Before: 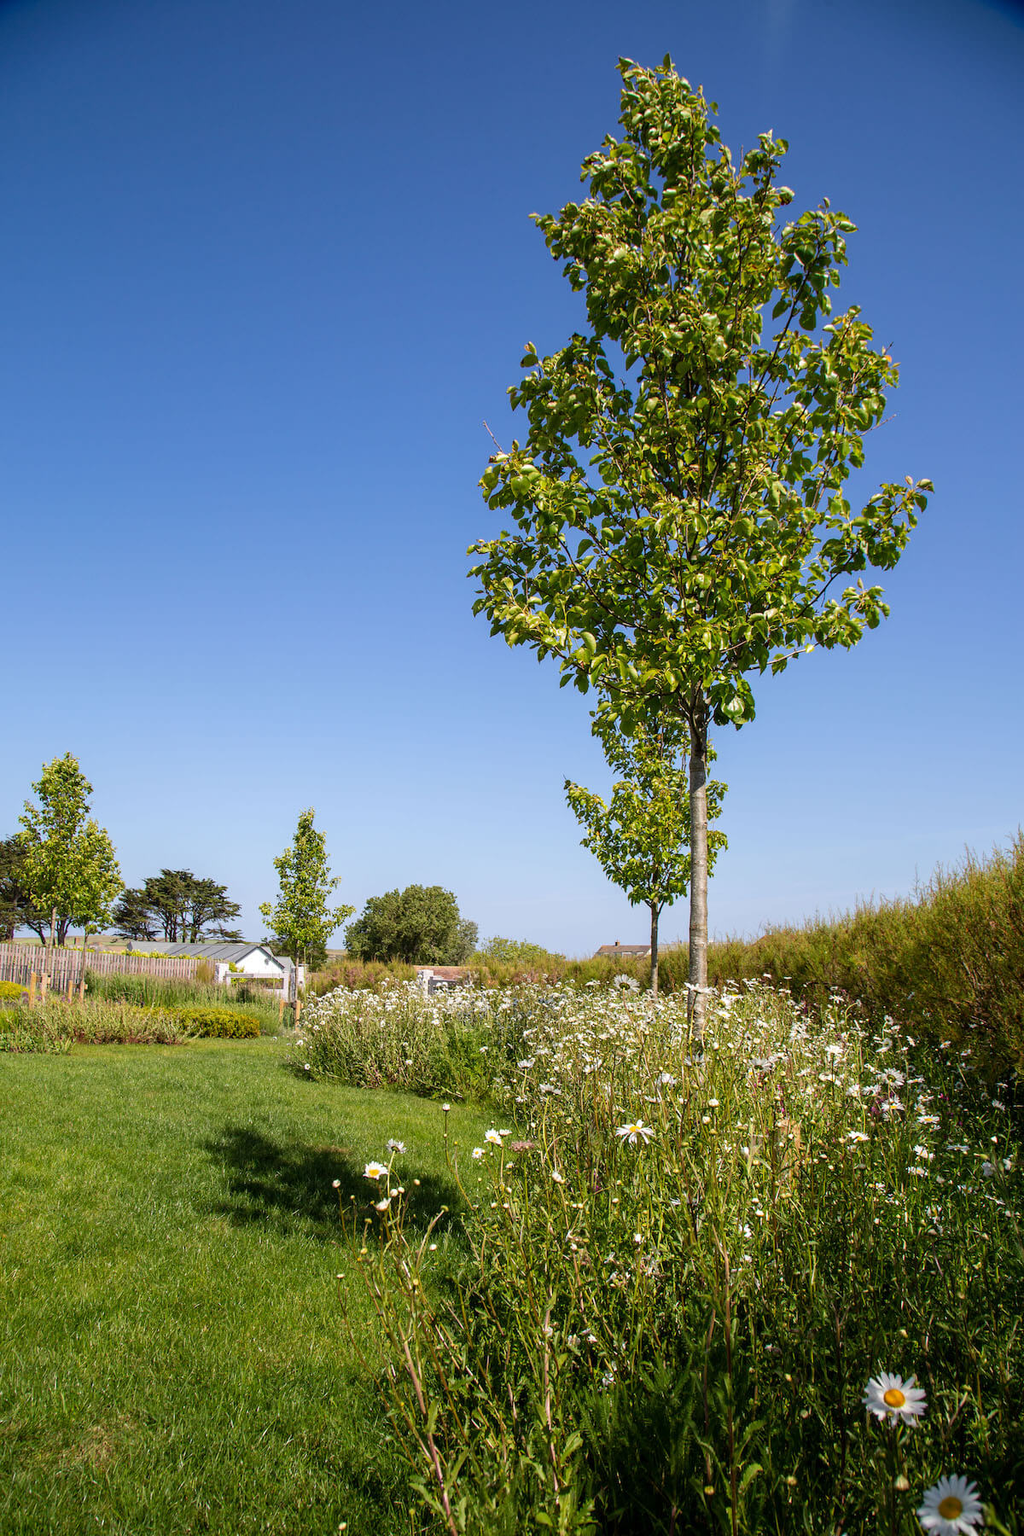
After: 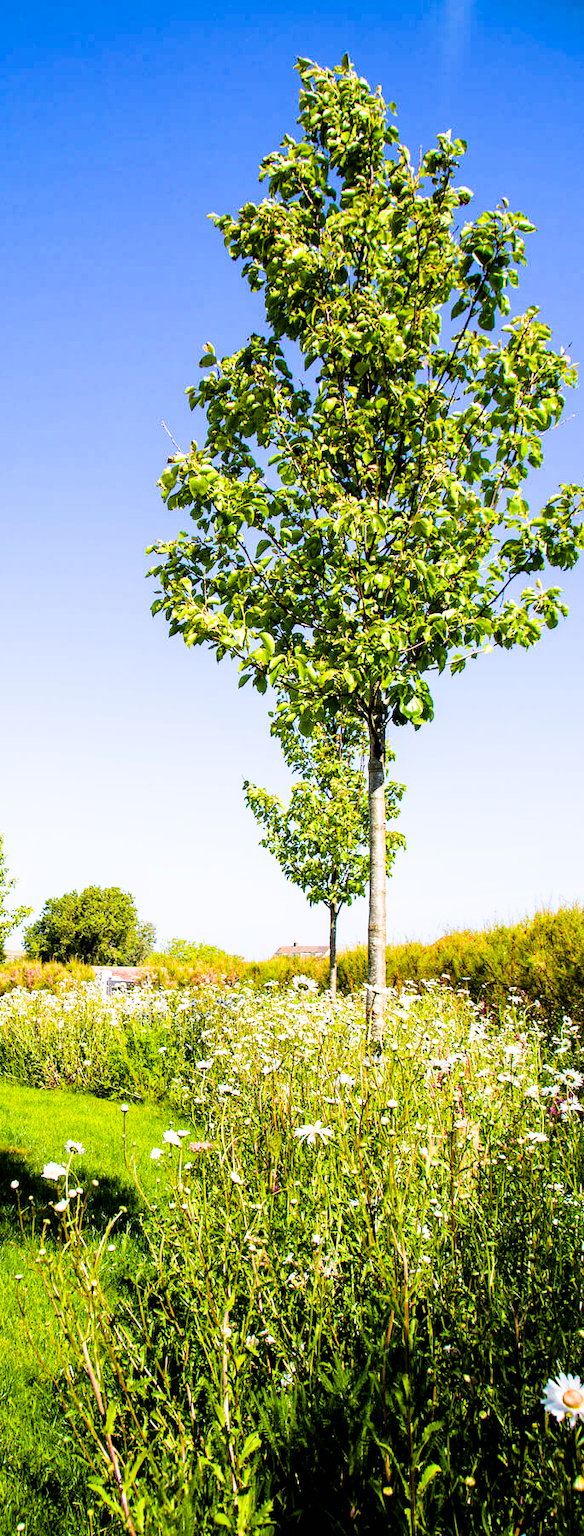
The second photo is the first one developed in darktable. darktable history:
exposure: black level correction 0, exposure 1.103 EV, compensate exposure bias true, compensate highlight preservation false
crop: left 31.469%, top 0.006%, right 11.492%
color balance rgb: shadows lift › chroma 2.063%, shadows lift › hue 221.17°, highlights gain › luminance 16.872%, highlights gain › chroma 2.964%, highlights gain › hue 262.53°, perceptual saturation grading › global saturation 25.479%, global vibrance 42.881%
filmic rgb: black relative exposure -5.1 EV, white relative exposure 3.51 EV, hardness 3.17, contrast 1.406, highlights saturation mix -49.28%
